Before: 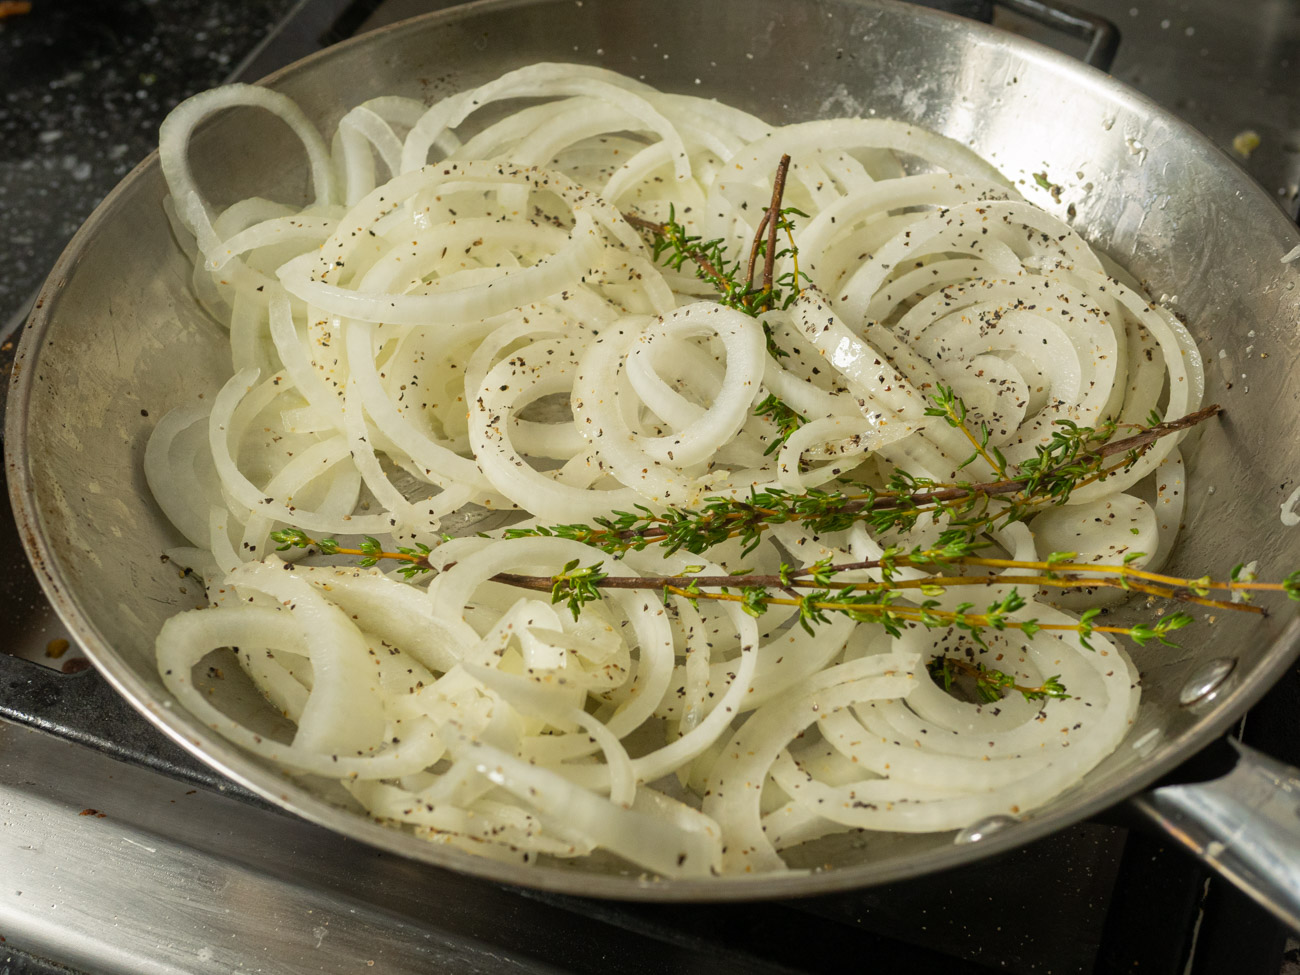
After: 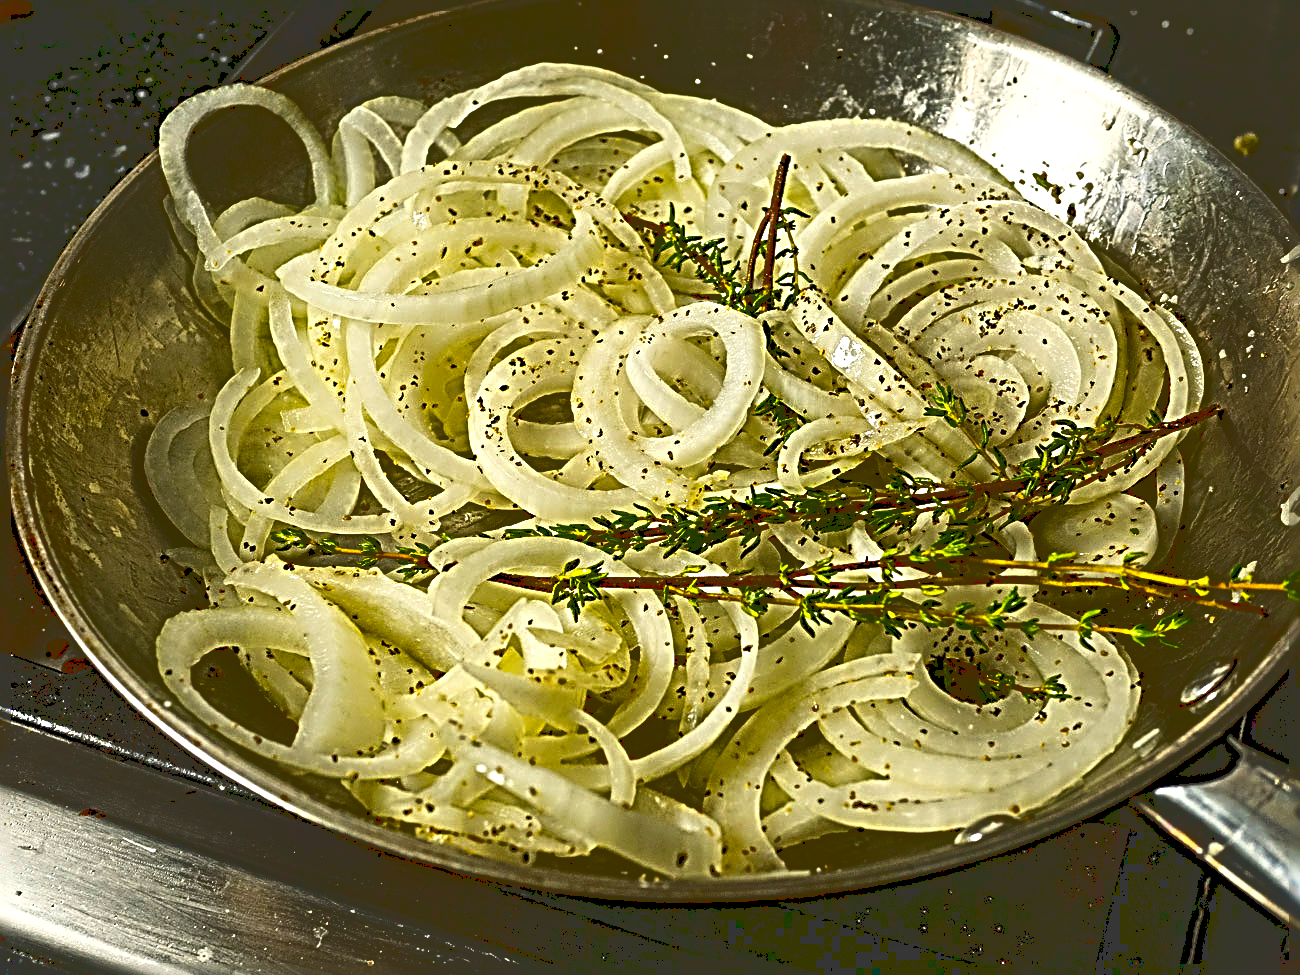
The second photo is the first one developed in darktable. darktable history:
color balance rgb: linear chroma grading › shadows 10.419%, linear chroma grading › highlights 9.562%, linear chroma grading › global chroma 15.515%, linear chroma grading › mid-tones 14.622%, perceptual saturation grading › global saturation 38.811%
sharpen: radius 4.025, amount 1.987
base curve: curves: ch0 [(0, 0.036) (0.083, 0.04) (0.804, 1)]
local contrast: mode bilateral grid, contrast 20, coarseness 50, detail 132%, midtone range 0.2
